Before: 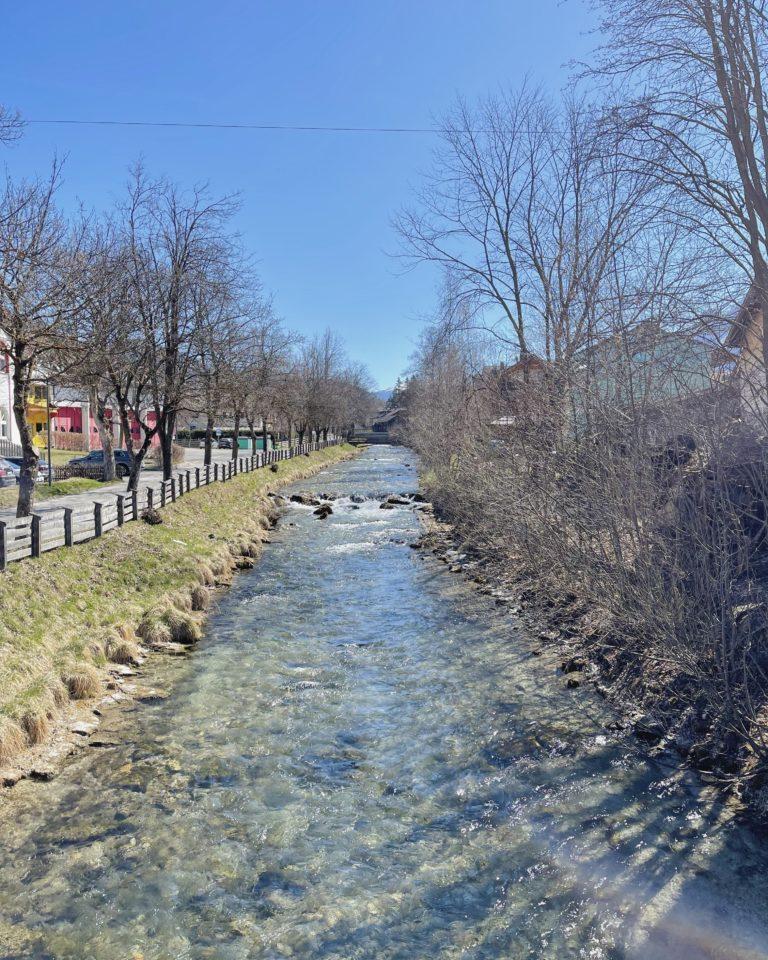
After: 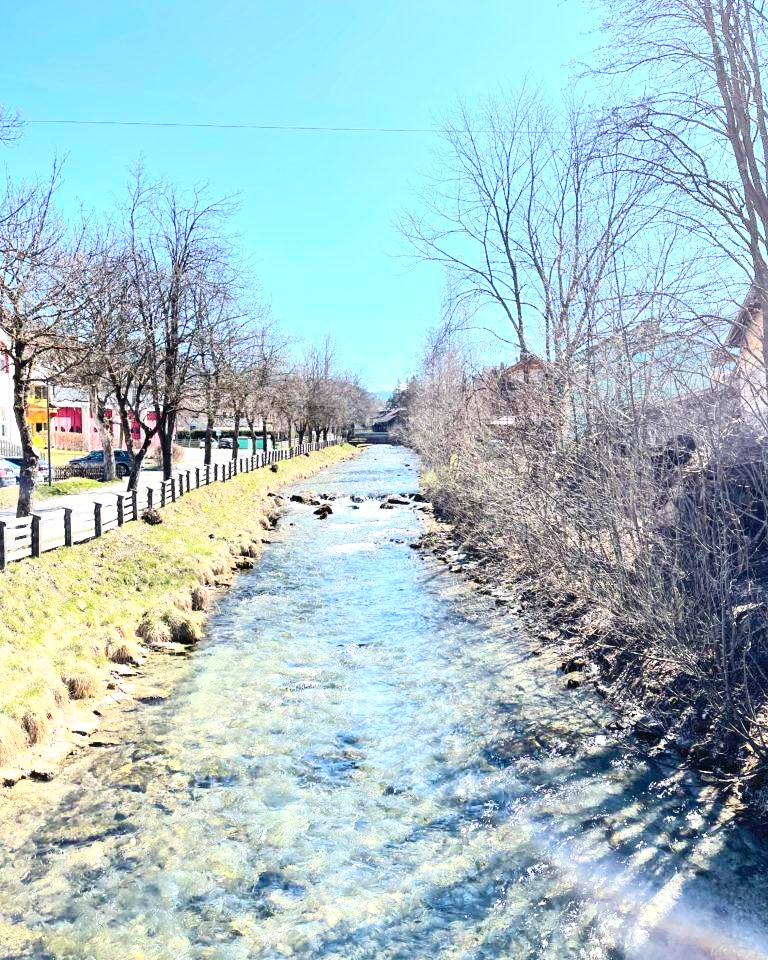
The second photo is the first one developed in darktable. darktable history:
exposure: exposure 1 EV, compensate highlight preservation false
contrast brightness saturation: contrast 0.291
